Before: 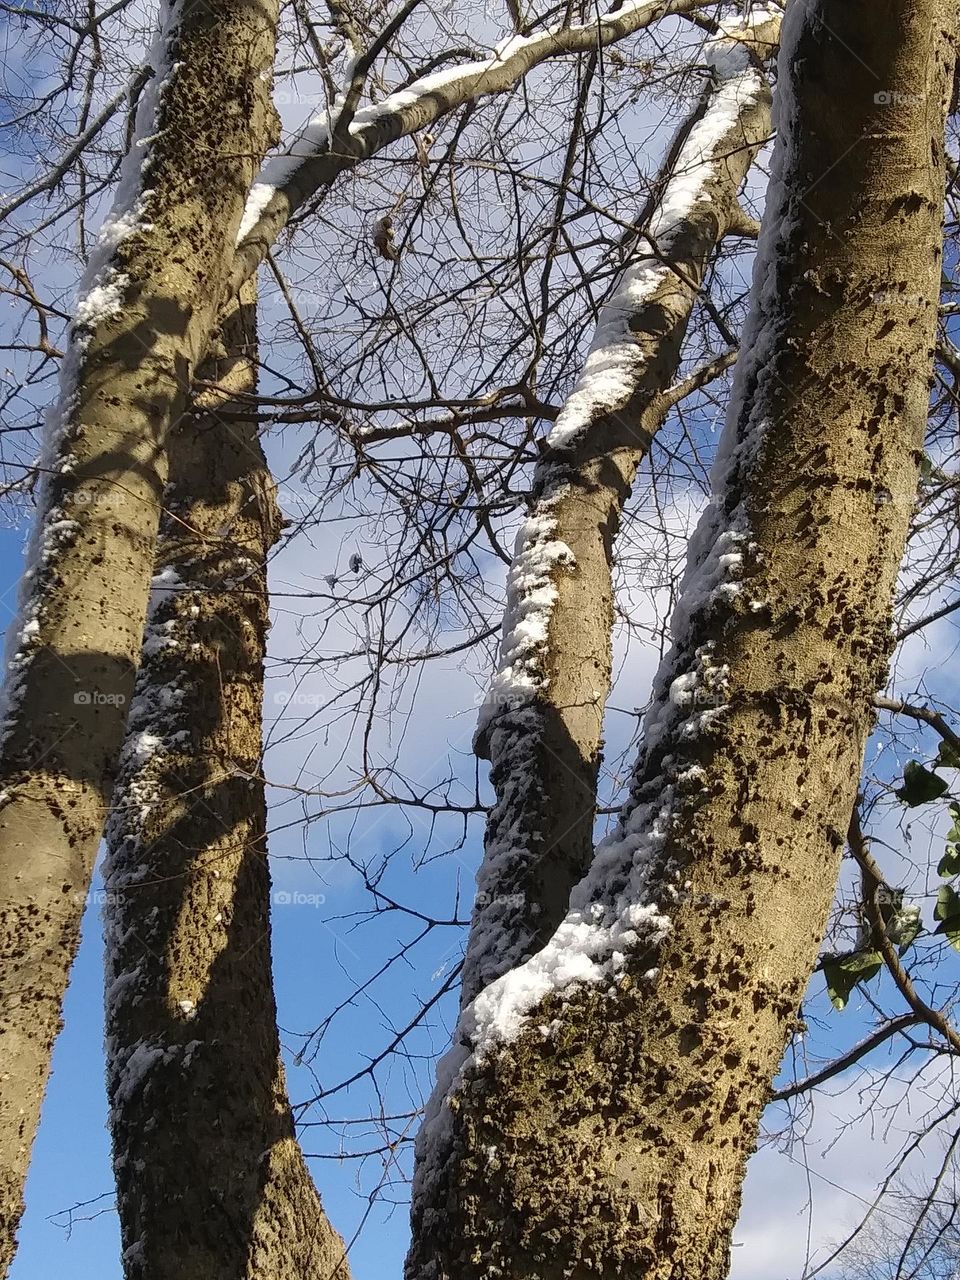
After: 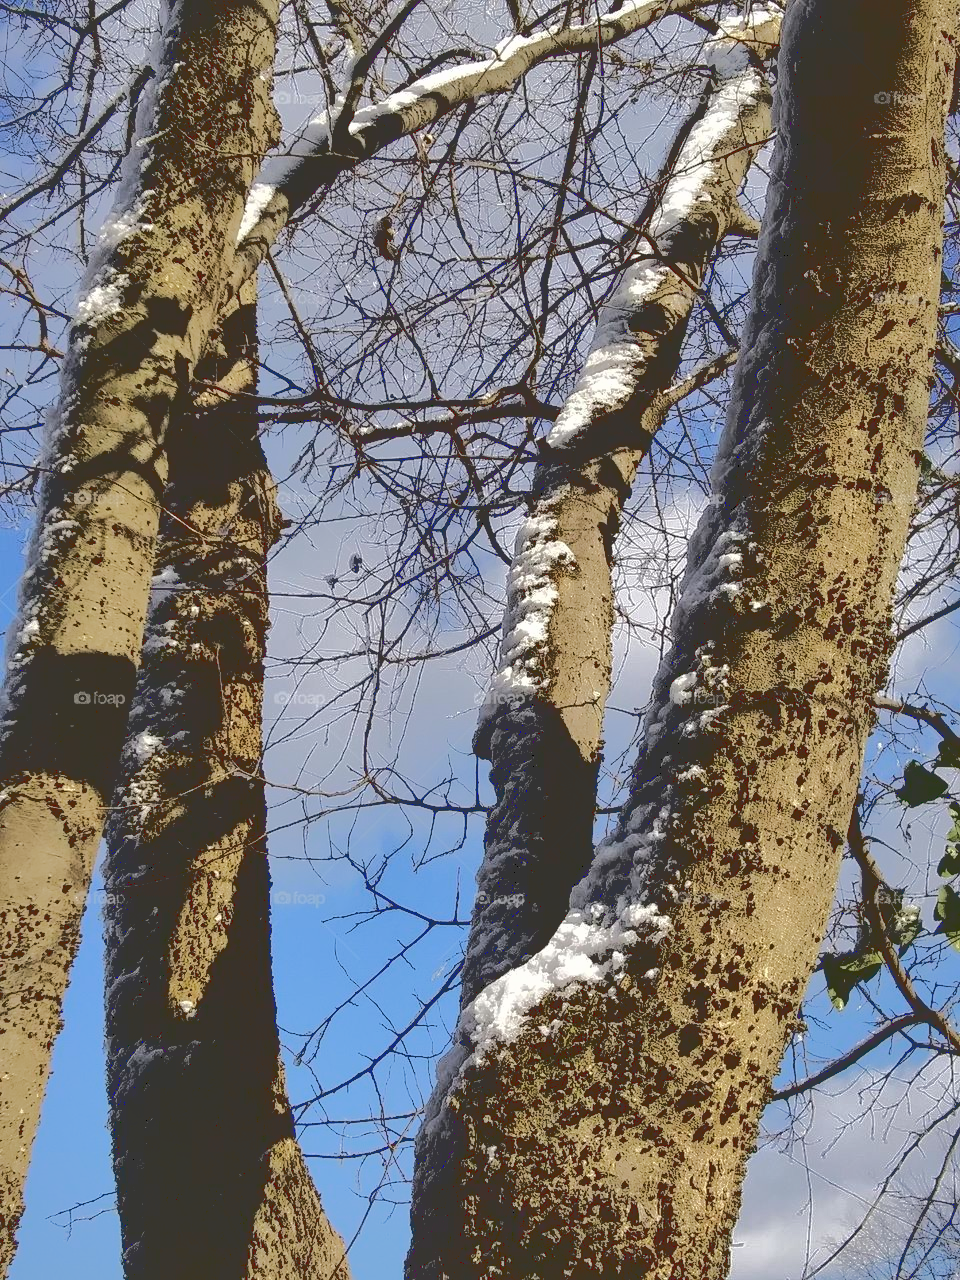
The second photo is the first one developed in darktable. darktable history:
shadows and highlights: shadows 39.74, highlights -59.96, highlights color adjustment 0.028%
base curve: curves: ch0 [(0.065, 0.026) (0.236, 0.358) (0.53, 0.546) (0.777, 0.841) (0.924, 0.992)]
